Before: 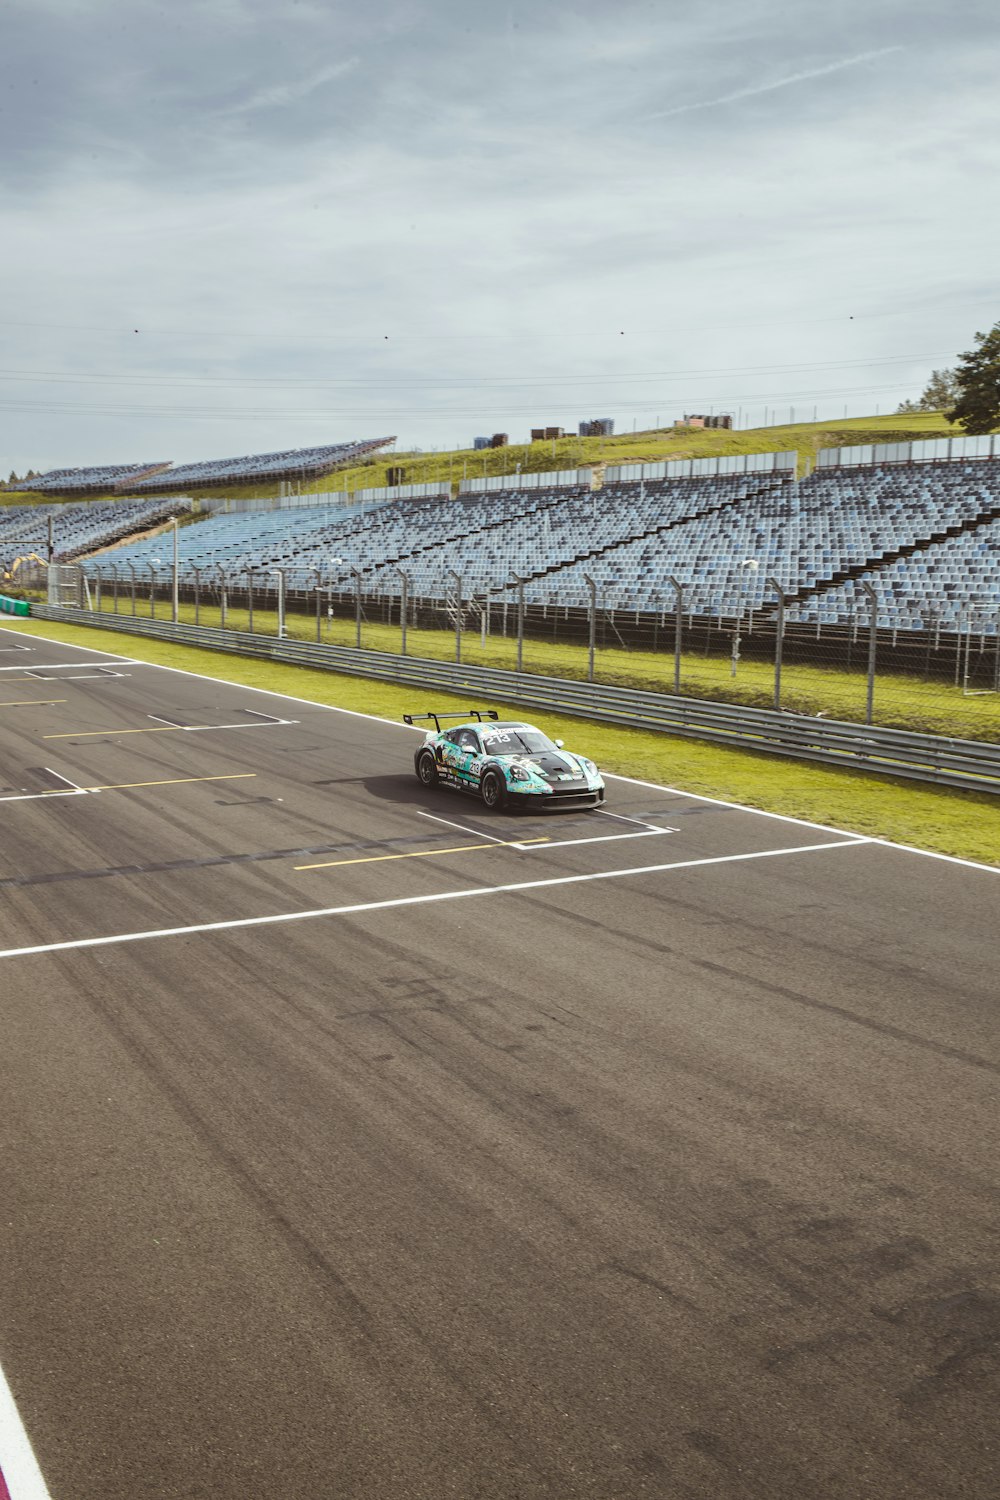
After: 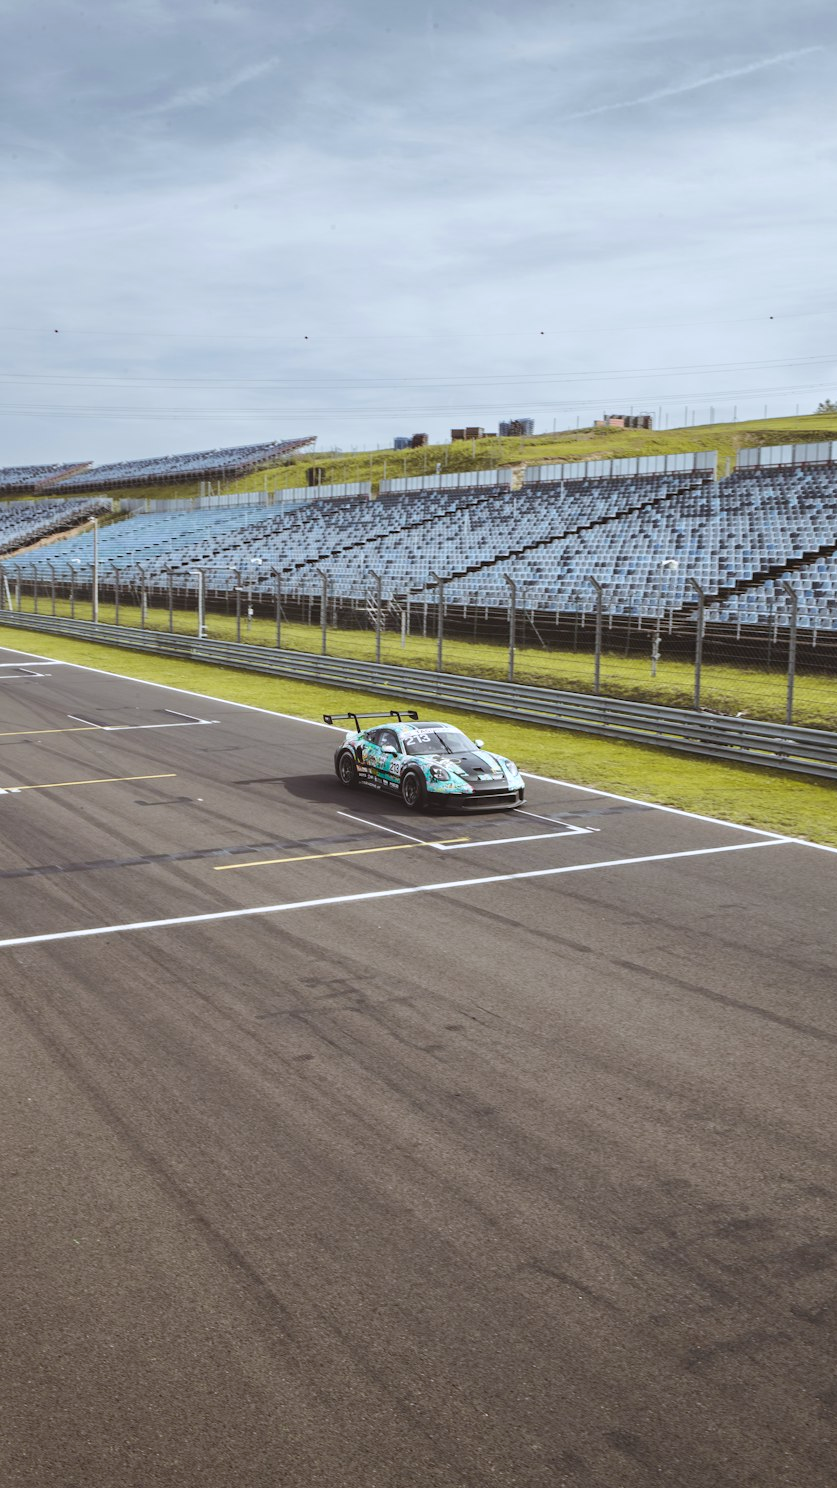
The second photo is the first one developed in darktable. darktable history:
color calibration: illuminant as shot in camera, x 0.358, y 0.373, temperature 4628.91 K
crop: left 8.026%, right 7.374%
